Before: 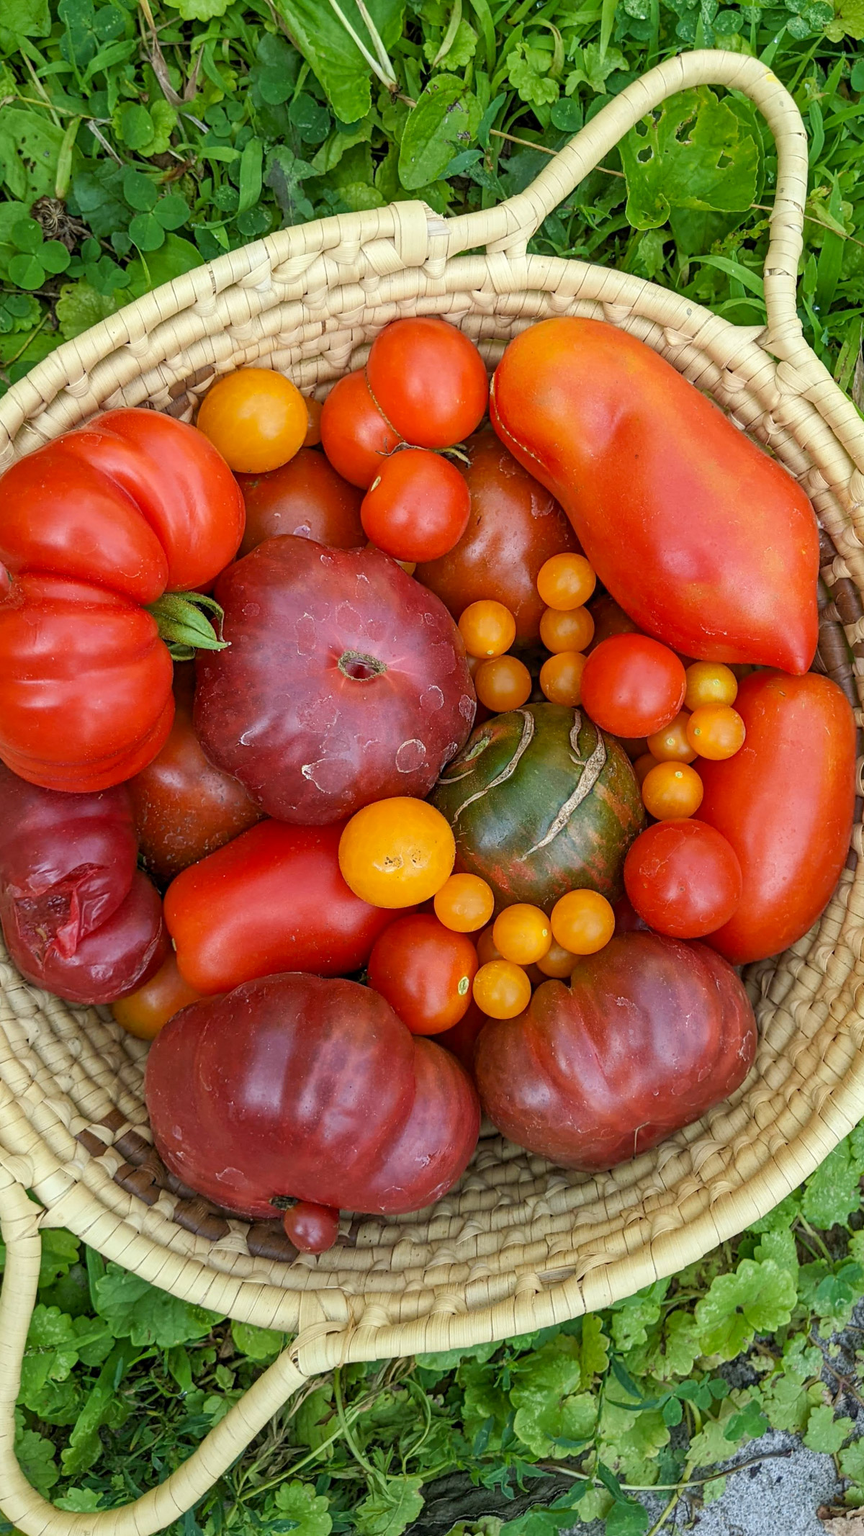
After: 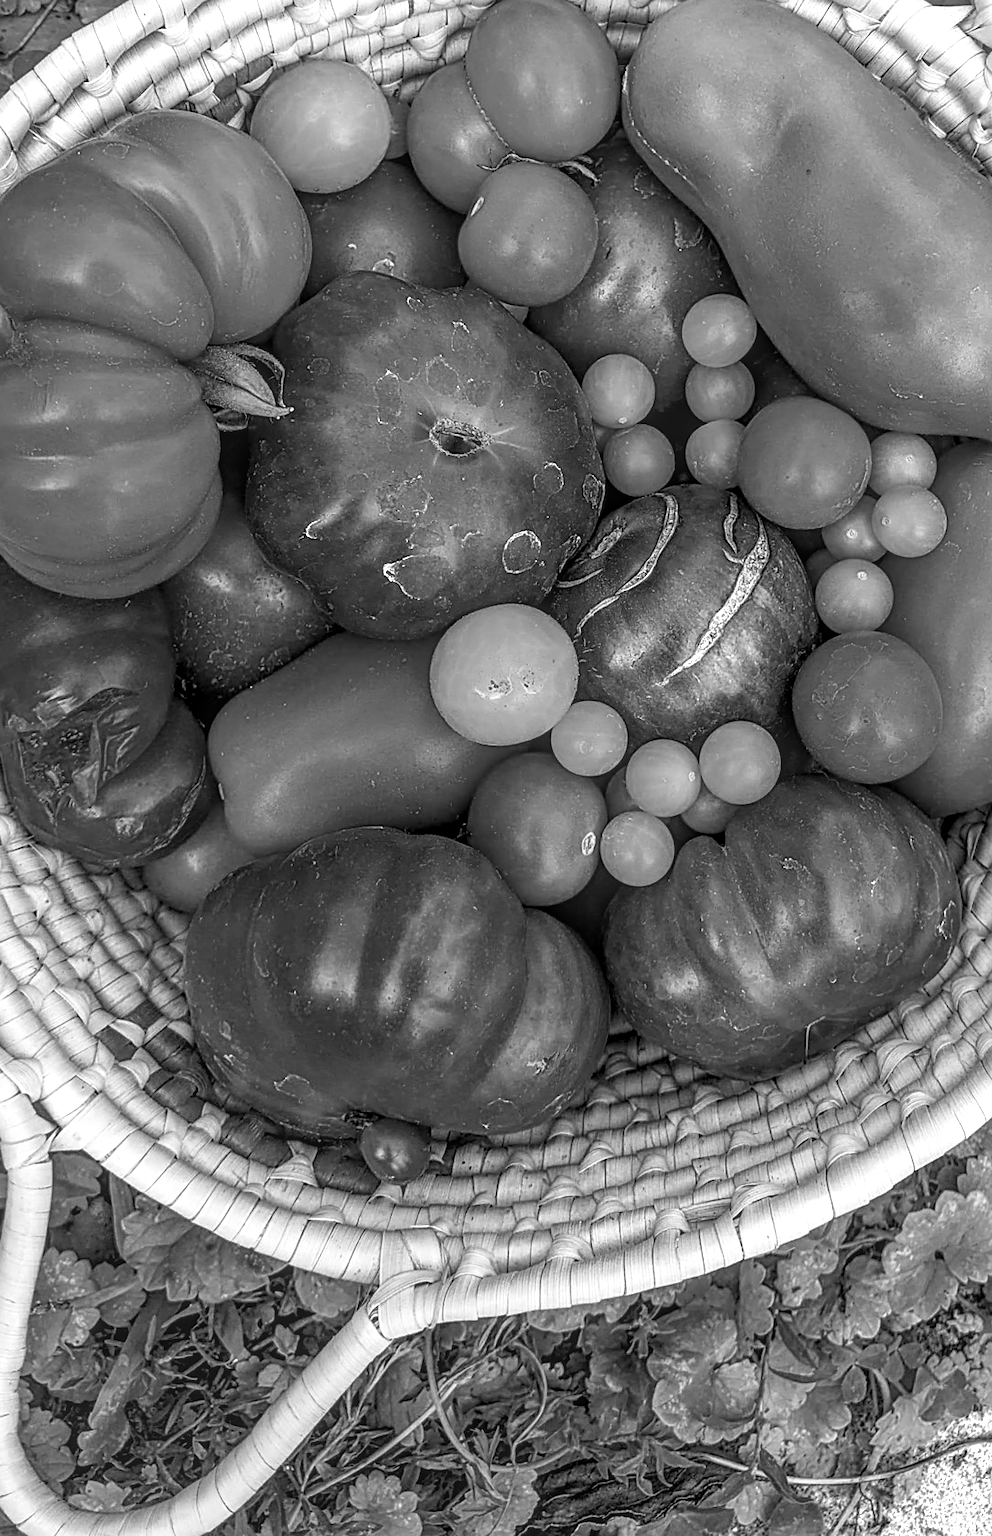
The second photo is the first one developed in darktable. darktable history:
local contrast: highlights 0%, shadows 0%, detail 133%
monochrome: on, module defaults
color balance rgb: shadows lift › luminance -21.66%, shadows lift › chroma 8.98%, shadows lift › hue 283.37°, power › chroma 1.55%, power › hue 25.59°, highlights gain › luminance 6.08%, highlights gain › chroma 2.55%, highlights gain › hue 90°, global offset › luminance -0.87%, perceptual saturation grading › global saturation 27.49%, perceptual saturation grading › highlights -28.39%, perceptual saturation grading › mid-tones 15.22%, perceptual saturation grading › shadows 33.98%, perceptual brilliance grading › highlights 10%, perceptual brilliance grading › mid-tones 5%
exposure: black level correction 0.001, exposure 0.5 EV, compensate exposure bias true, compensate highlight preservation false
color zones: curves: ch0 [(0, 0.352) (0.143, 0.407) (0.286, 0.386) (0.429, 0.431) (0.571, 0.829) (0.714, 0.853) (0.857, 0.833) (1, 0.352)]; ch1 [(0, 0.604) (0.072, 0.726) (0.096, 0.608) (0.205, 0.007) (0.571, -0.006) (0.839, -0.013) (0.857, -0.012) (1, 0.604)]
crop: top 20.916%, right 9.437%, bottom 0.316%
sharpen: on, module defaults
